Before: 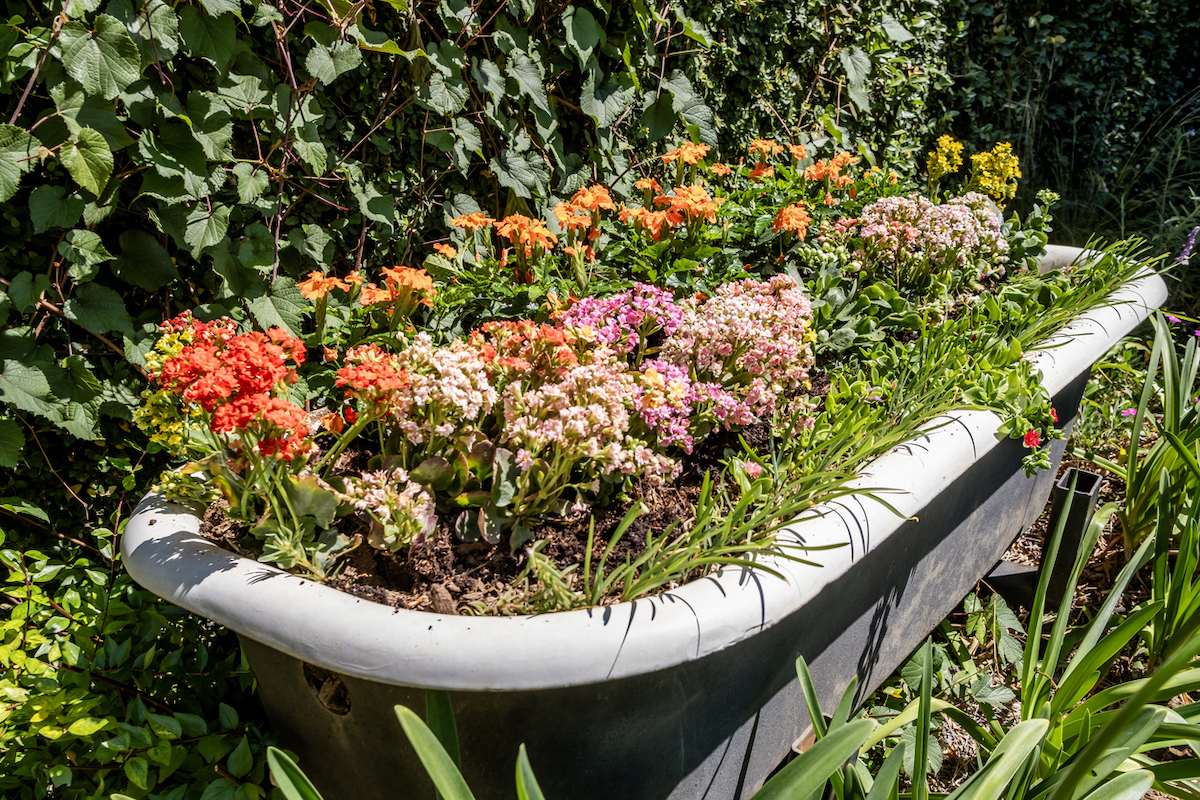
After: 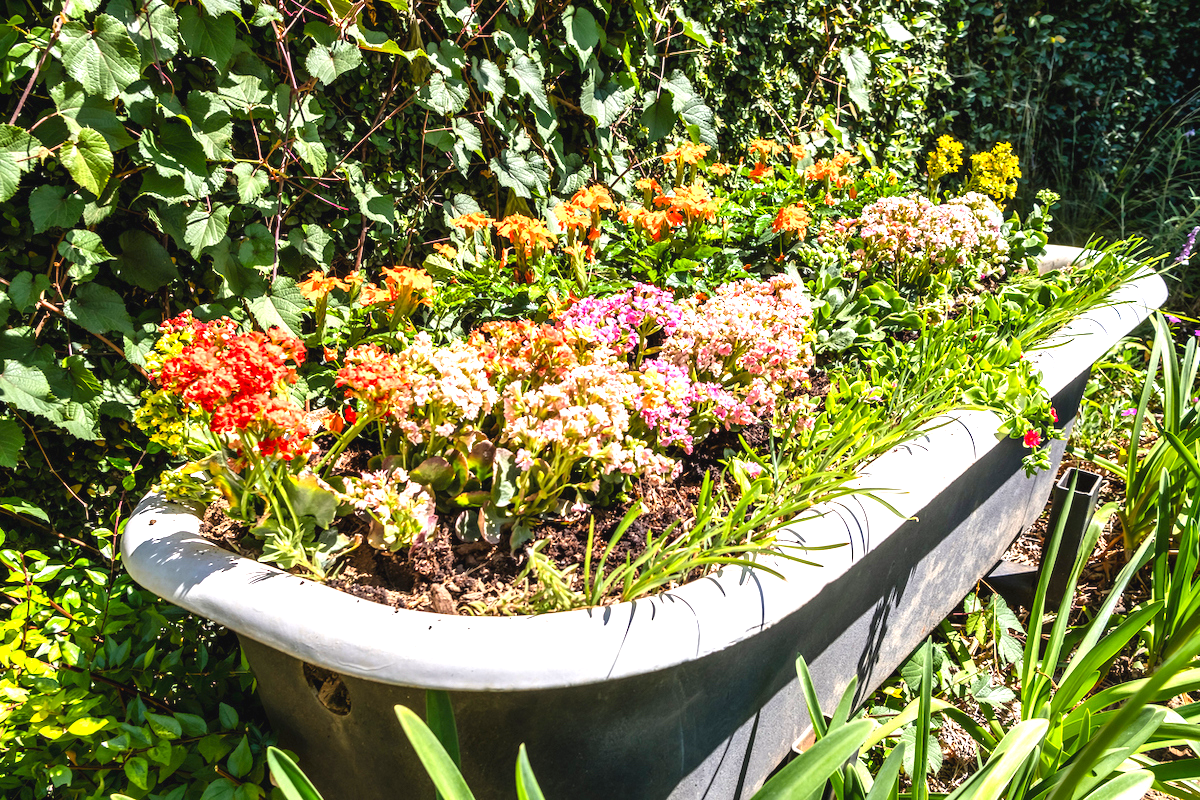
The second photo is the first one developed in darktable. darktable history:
exposure: black level correction -0.002, exposure 1.112 EV, compensate highlight preservation false
